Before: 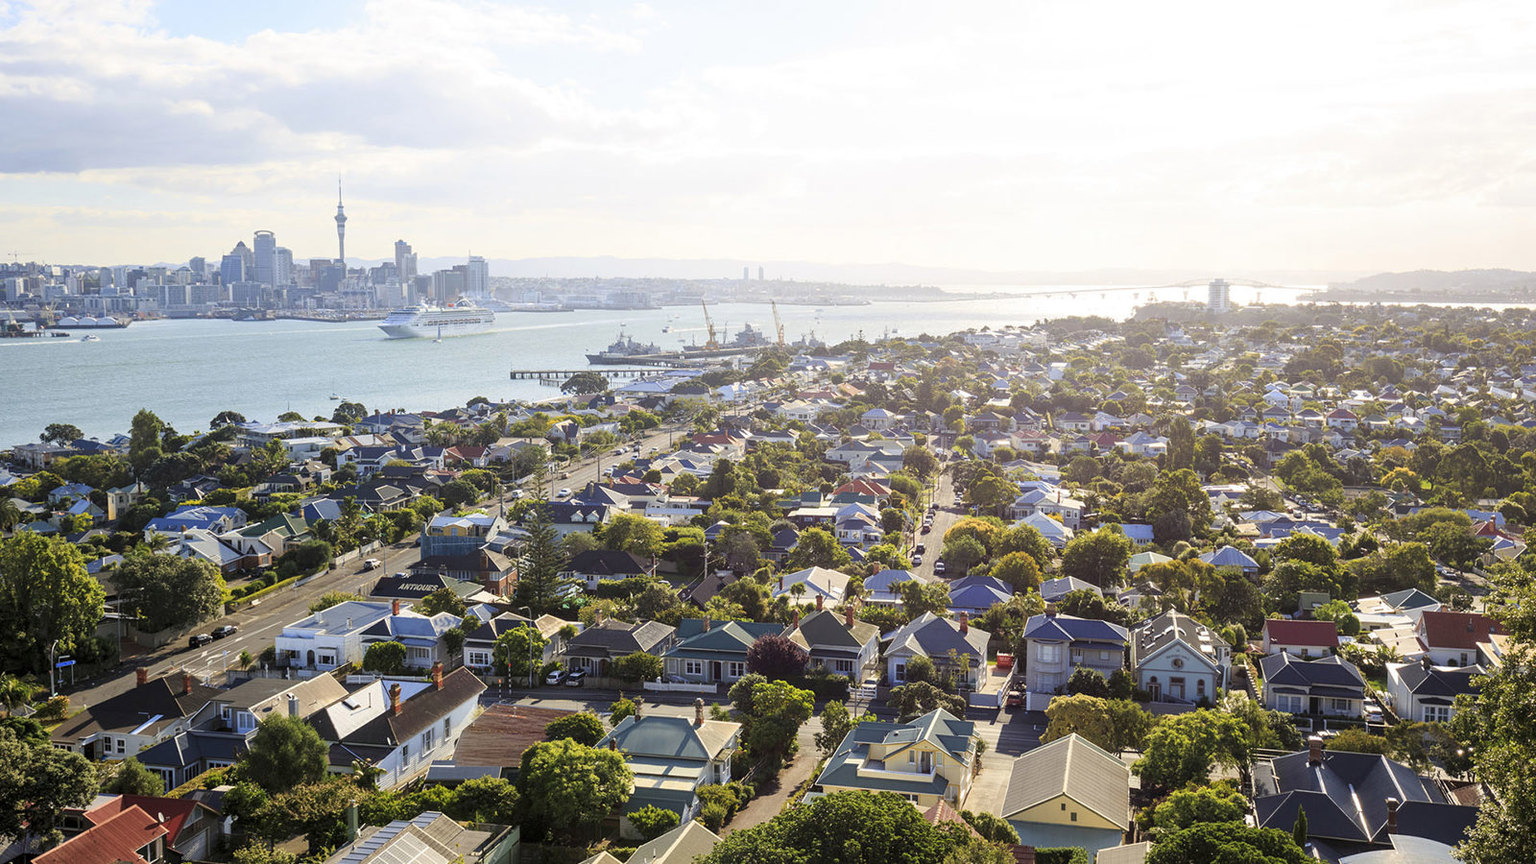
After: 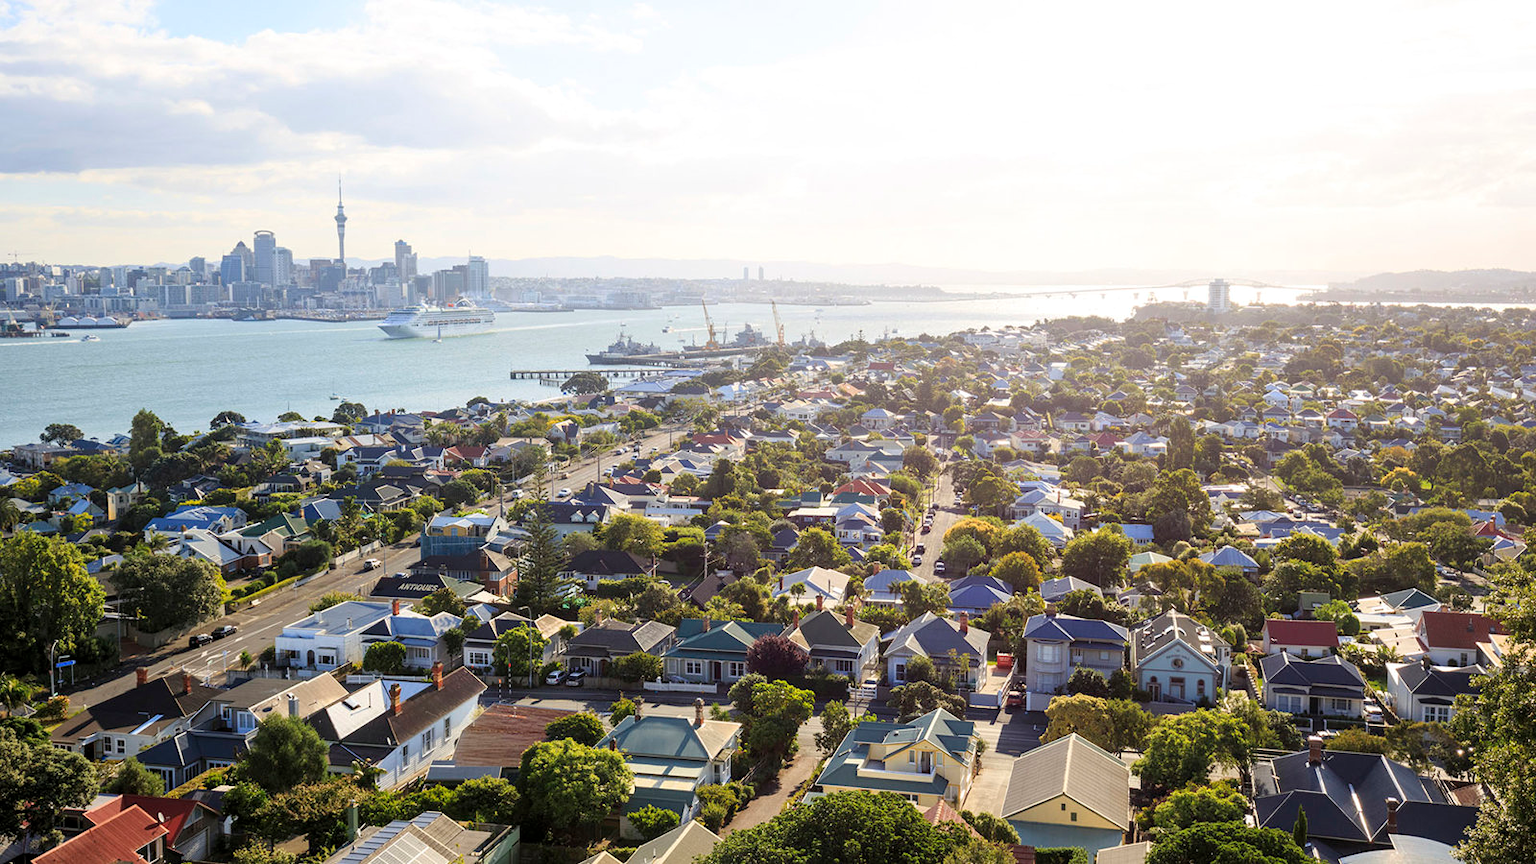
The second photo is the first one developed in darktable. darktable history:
exposure: exposure 0.025 EV, compensate highlight preservation false
